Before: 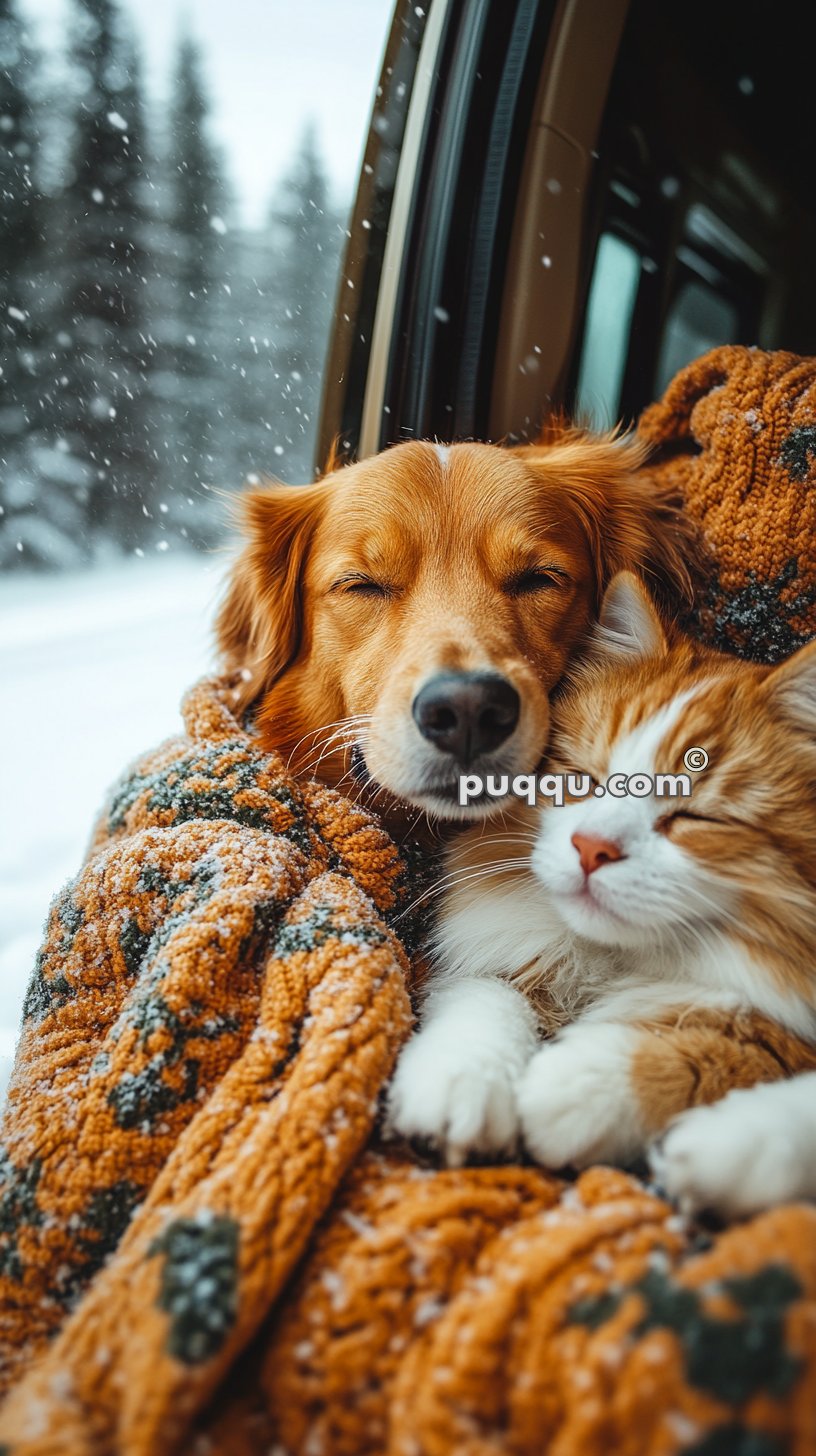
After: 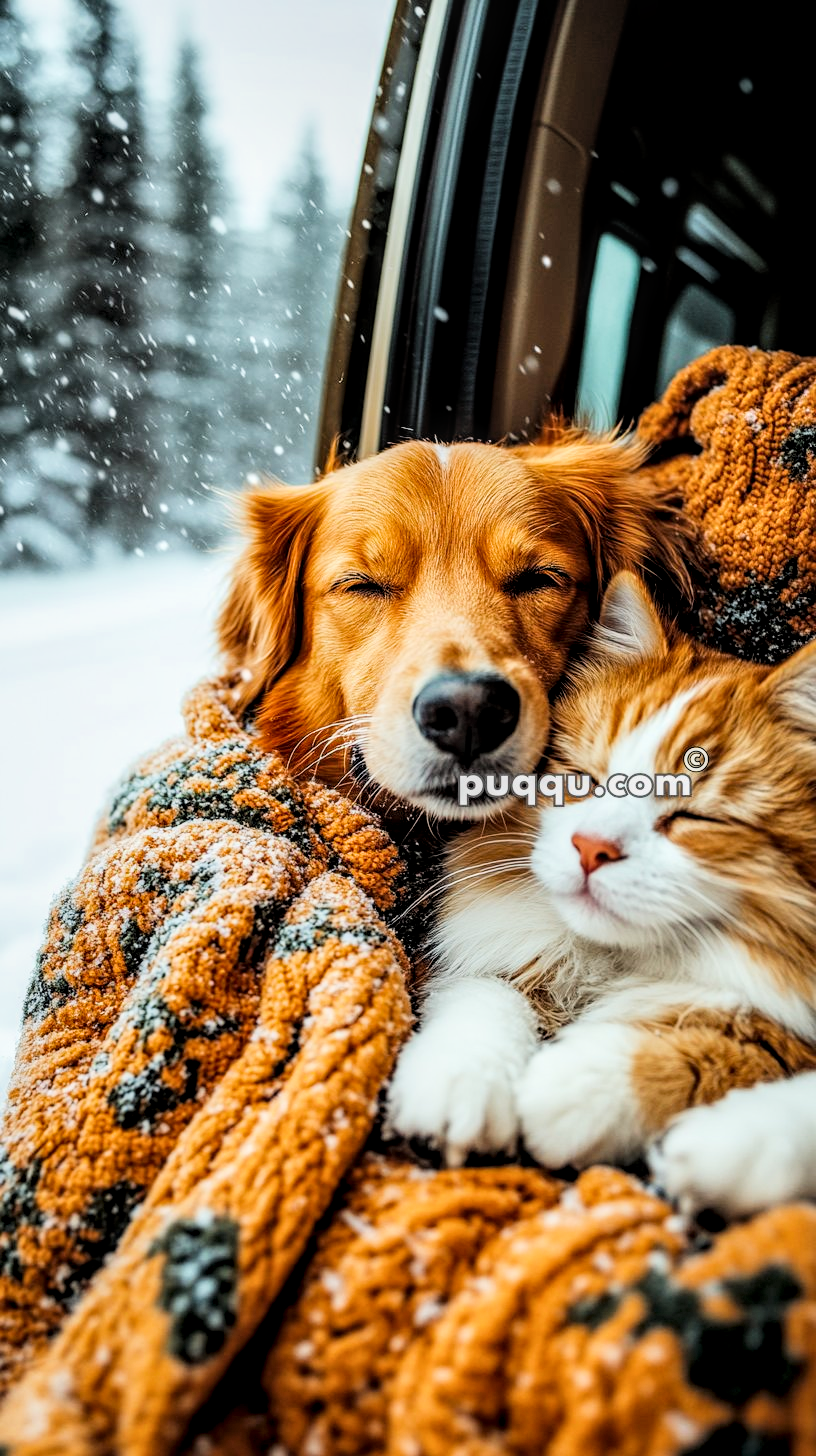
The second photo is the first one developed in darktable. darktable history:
color balance rgb: perceptual saturation grading › global saturation 10%, global vibrance 10%
local contrast: detail 140%
filmic rgb: black relative exposure -5 EV, hardness 2.88, contrast 1.3
exposure: black level correction 0, exposure 0.6 EV, compensate exposure bias true, compensate highlight preservation false
